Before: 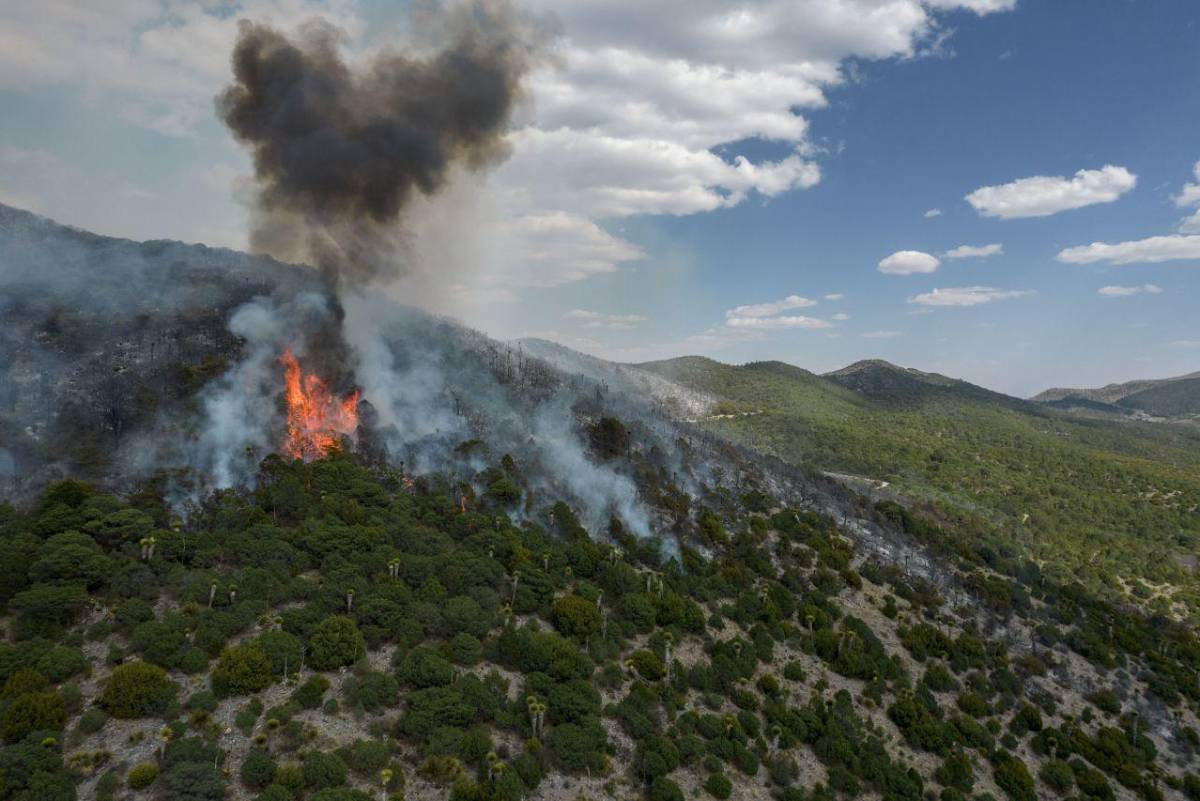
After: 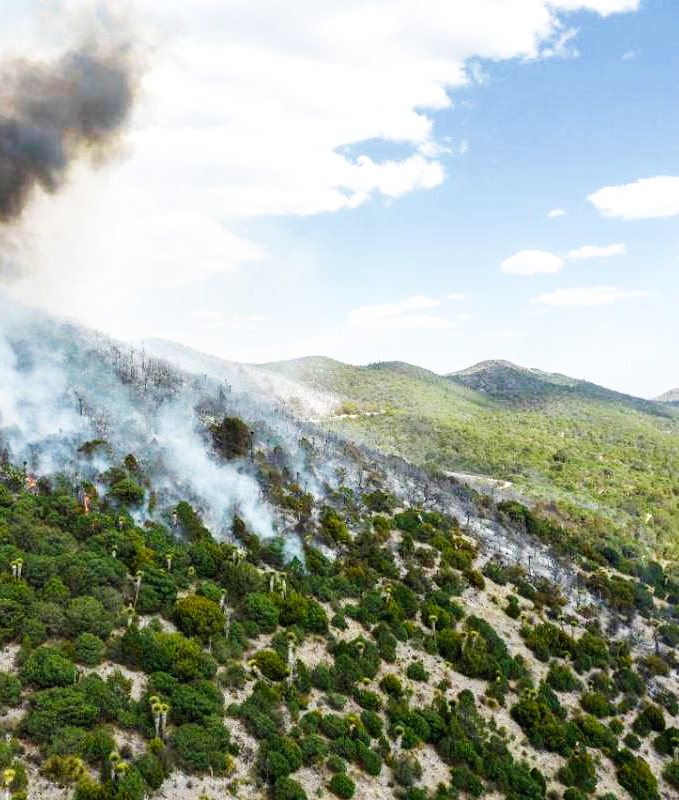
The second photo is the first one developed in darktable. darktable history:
base curve: curves: ch0 [(0, 0.003) (0.001, 0.002) (0.006, 0.004) (0.02, 0.022) (0.048, 0.086) (0.094, 0.234) (0.162, 0.431) (0.258, 0.629) (0.385, 0.8) (0.548, 0.918) (0.751, 0.988) (1, 1)], preserve colors none
crop: left 31.458%, top 0%, right 11.876%
exposure: exposure 0.6 EV, compensate highlight preservation false
